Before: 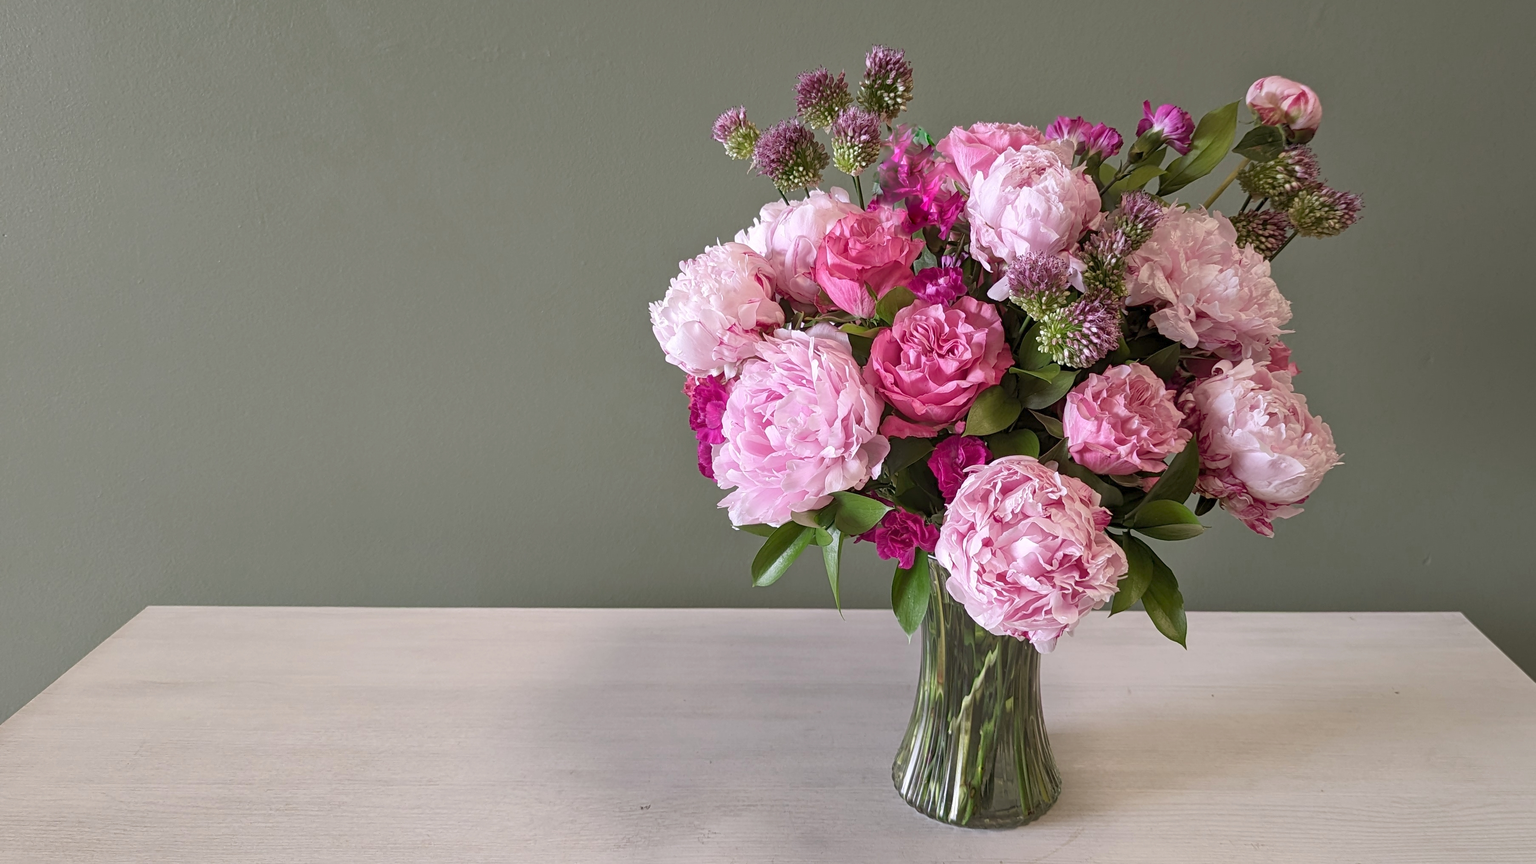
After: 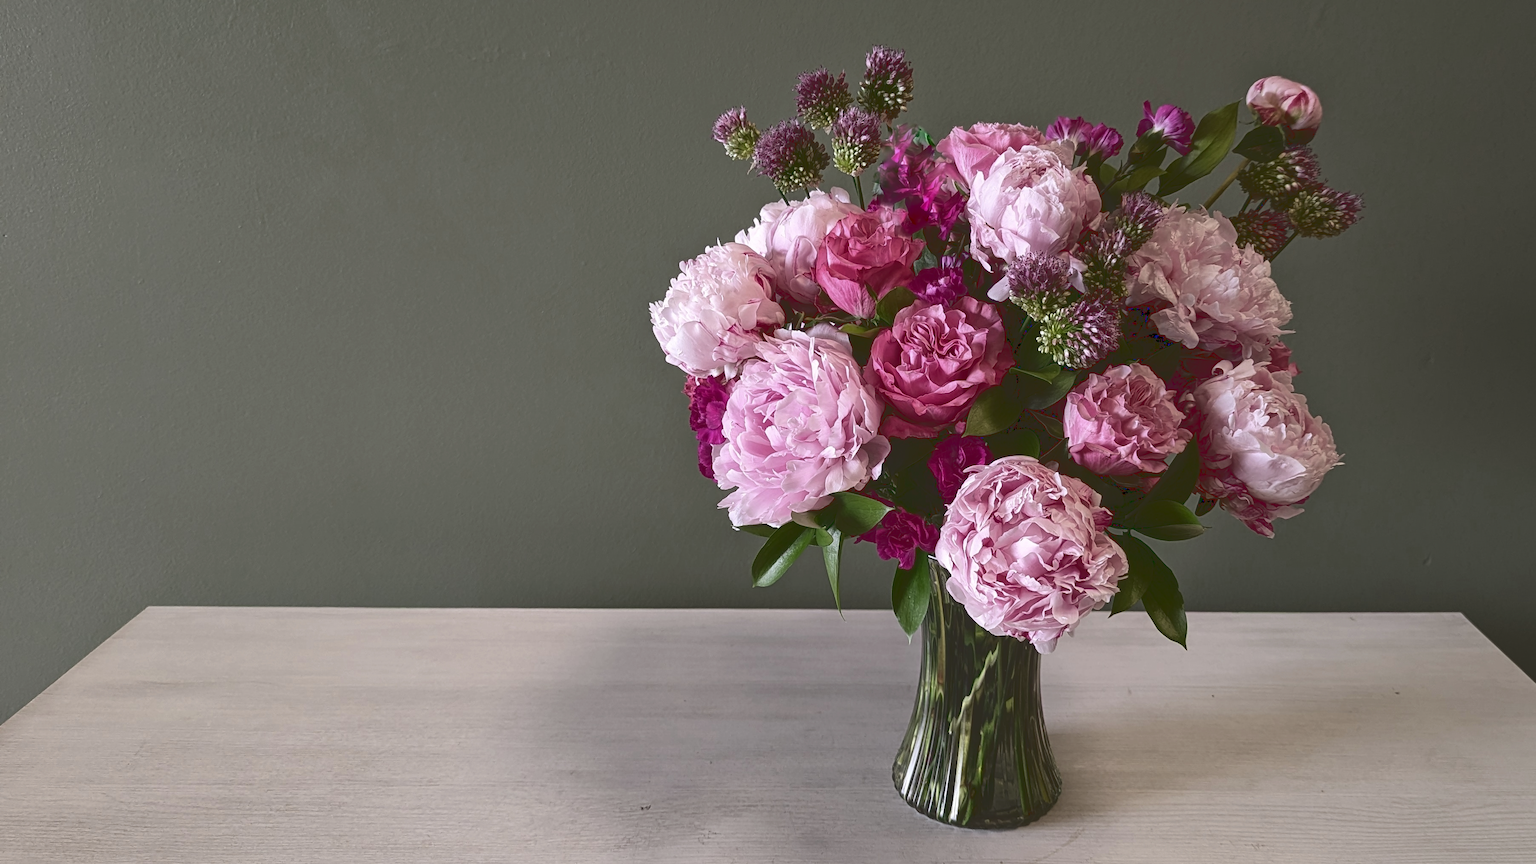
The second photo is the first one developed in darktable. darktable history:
base curve: curves: ch0 [(0, 0.02) (0.083, 0.036) (1, 1)]
